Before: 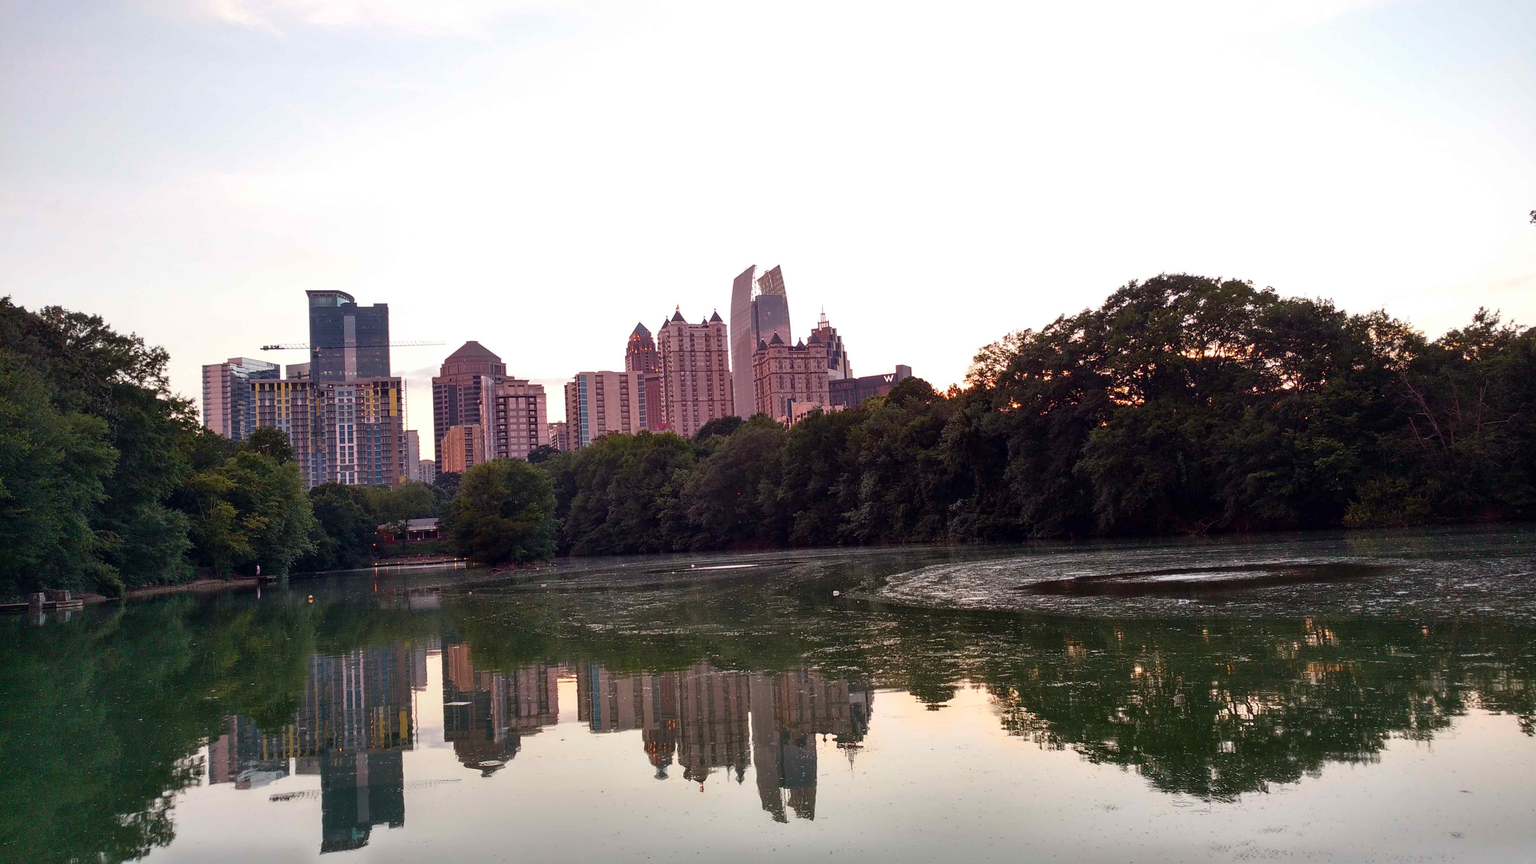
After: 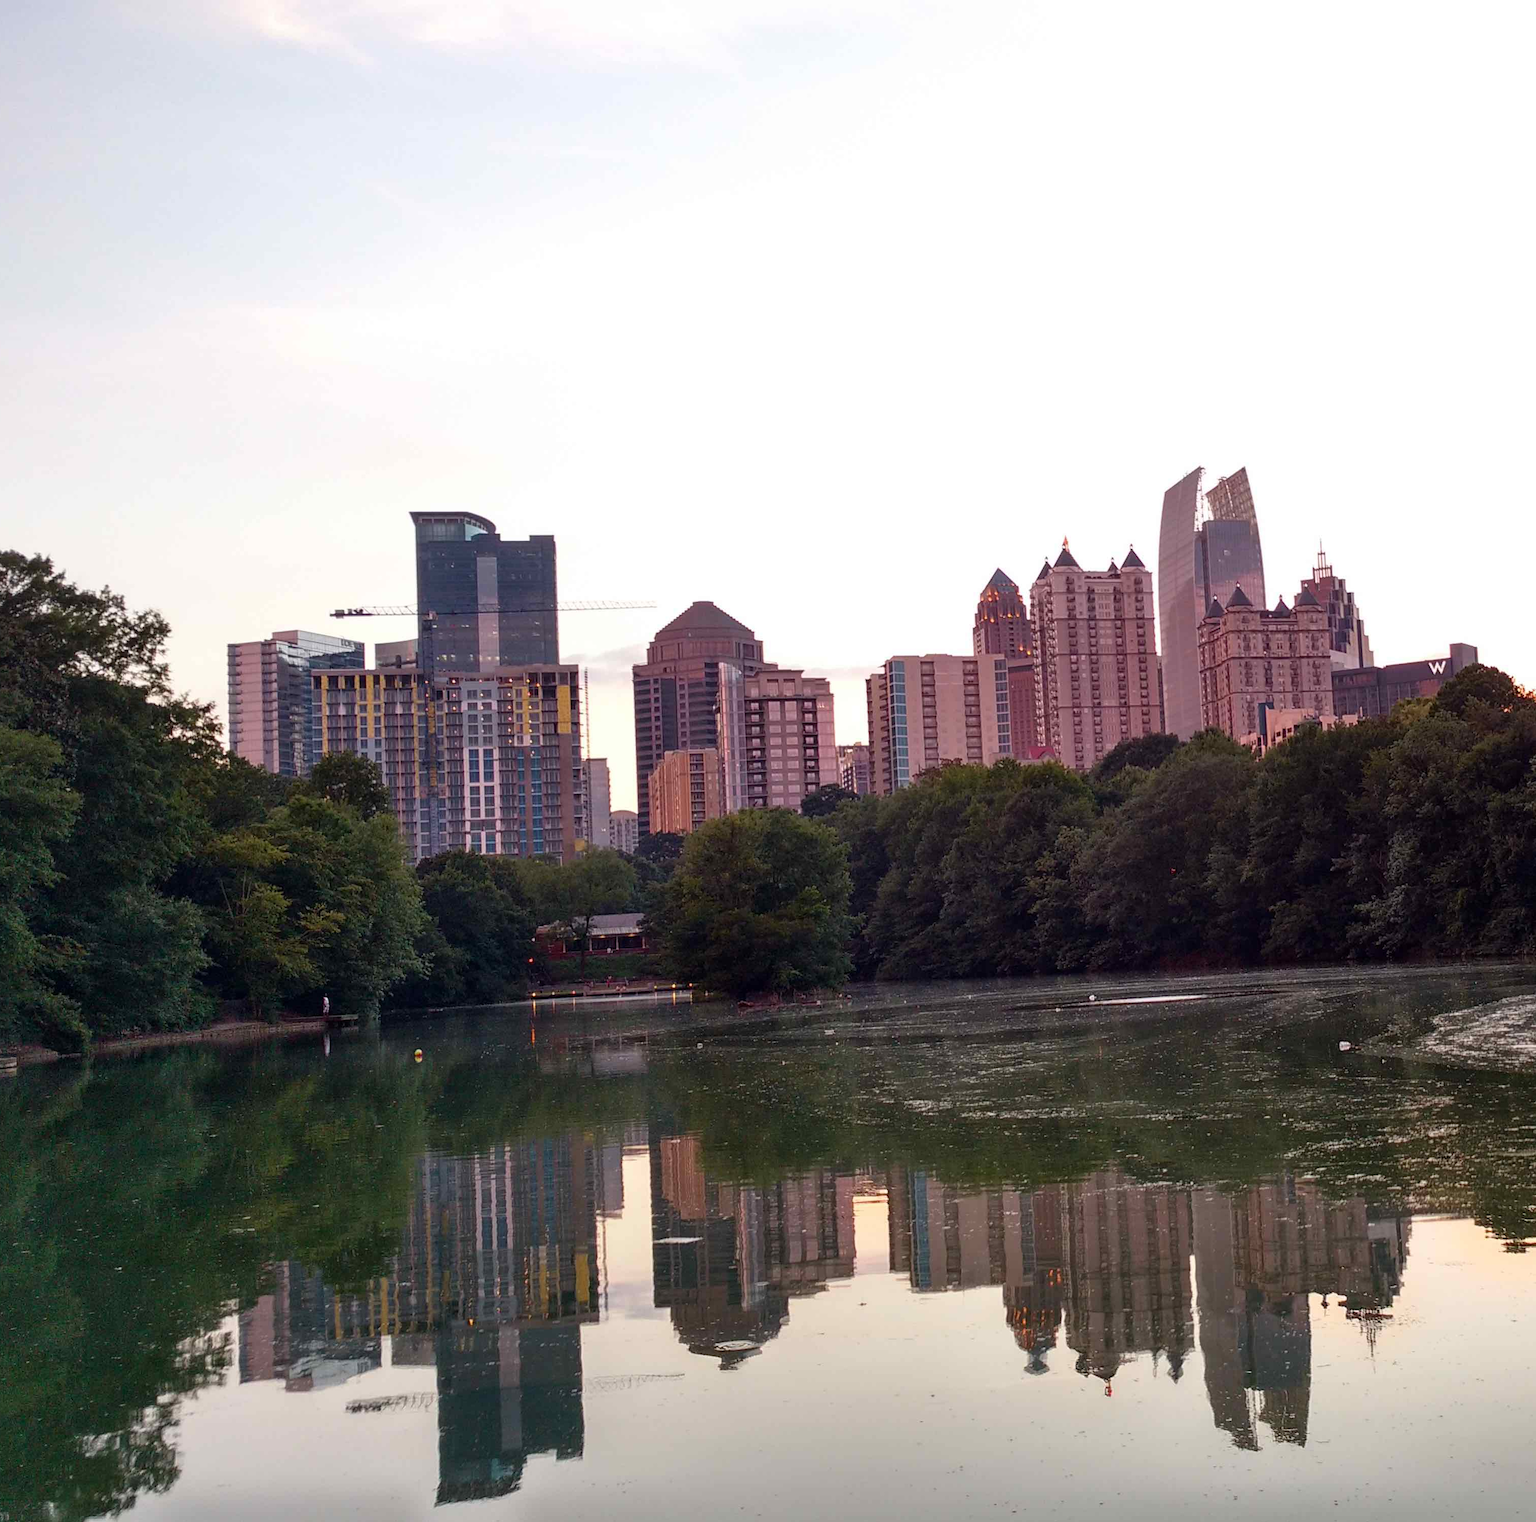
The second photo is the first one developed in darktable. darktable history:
crop: left 4.779%, right 38.477%
